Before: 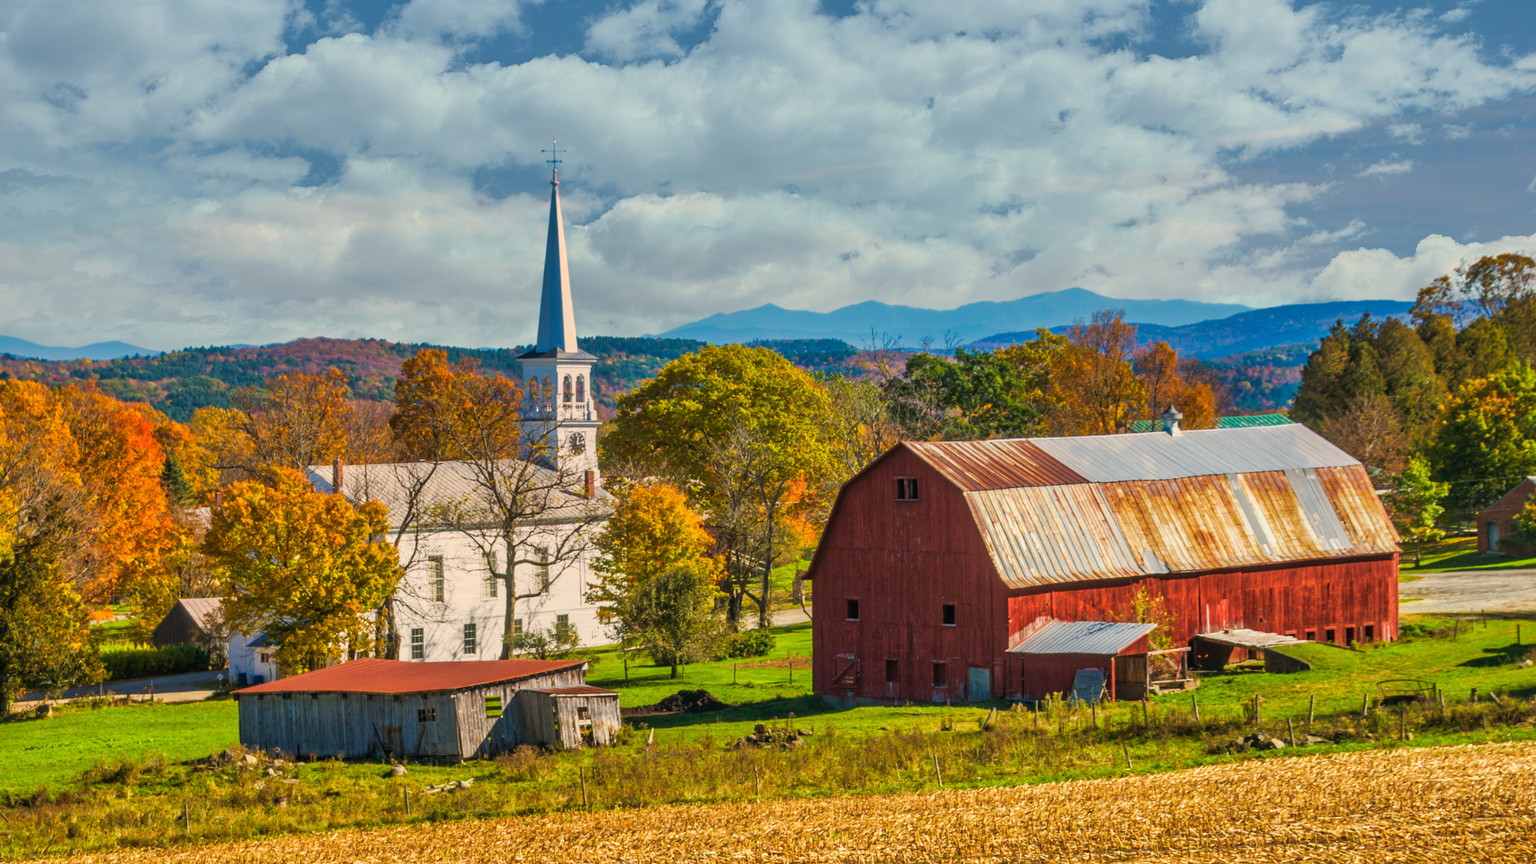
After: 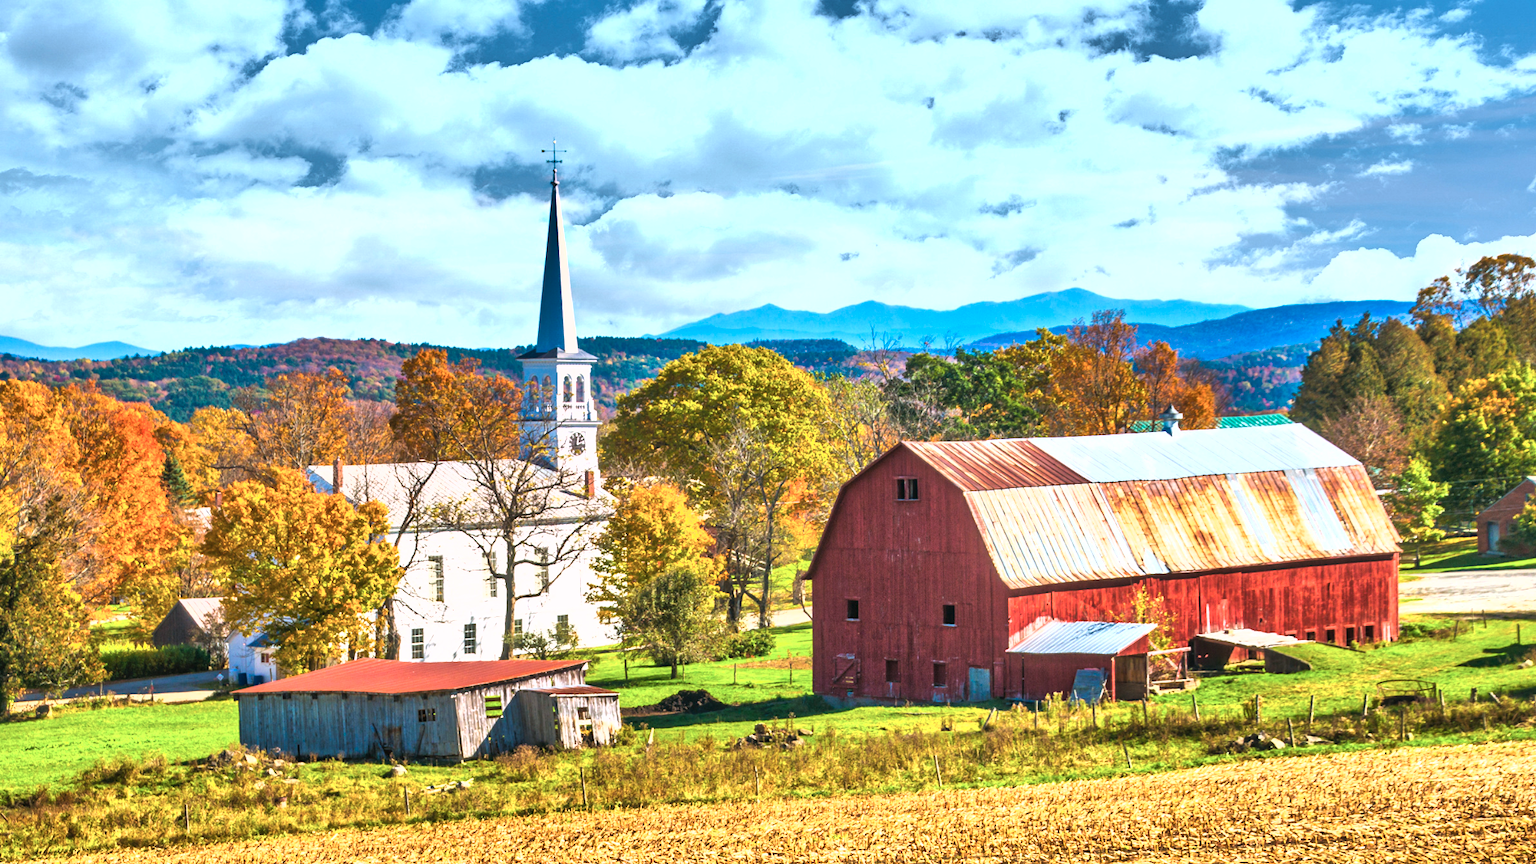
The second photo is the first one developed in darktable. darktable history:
color correction: highlights a* -2.24, highlights b* -18.1
exposure: exposure 1.16 EV, compensate exposure bias true, compensate highlight preservation false
shadows and highlights: highlights color adjustment 0%, low approximation 0.01, soften with gaussian
